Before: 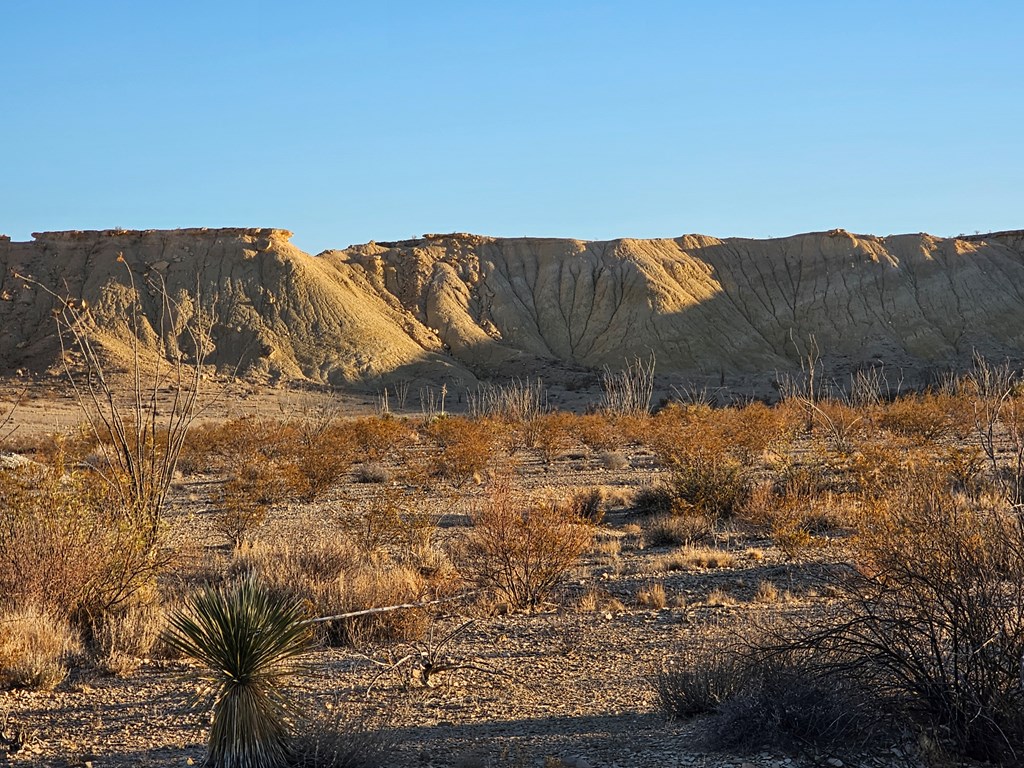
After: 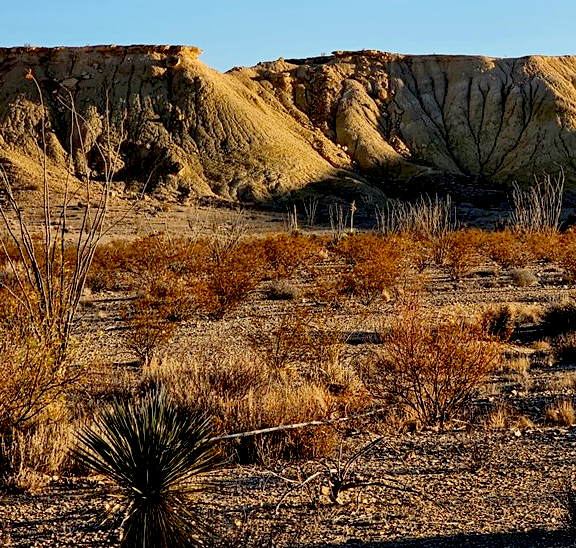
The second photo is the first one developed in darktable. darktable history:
crop: left 8.966%, top 23.852%, right 34.699%, bottom 4.703%
exposure: black level correction 0.047, exposure 0.013 EV, compensate highlight preservation false
